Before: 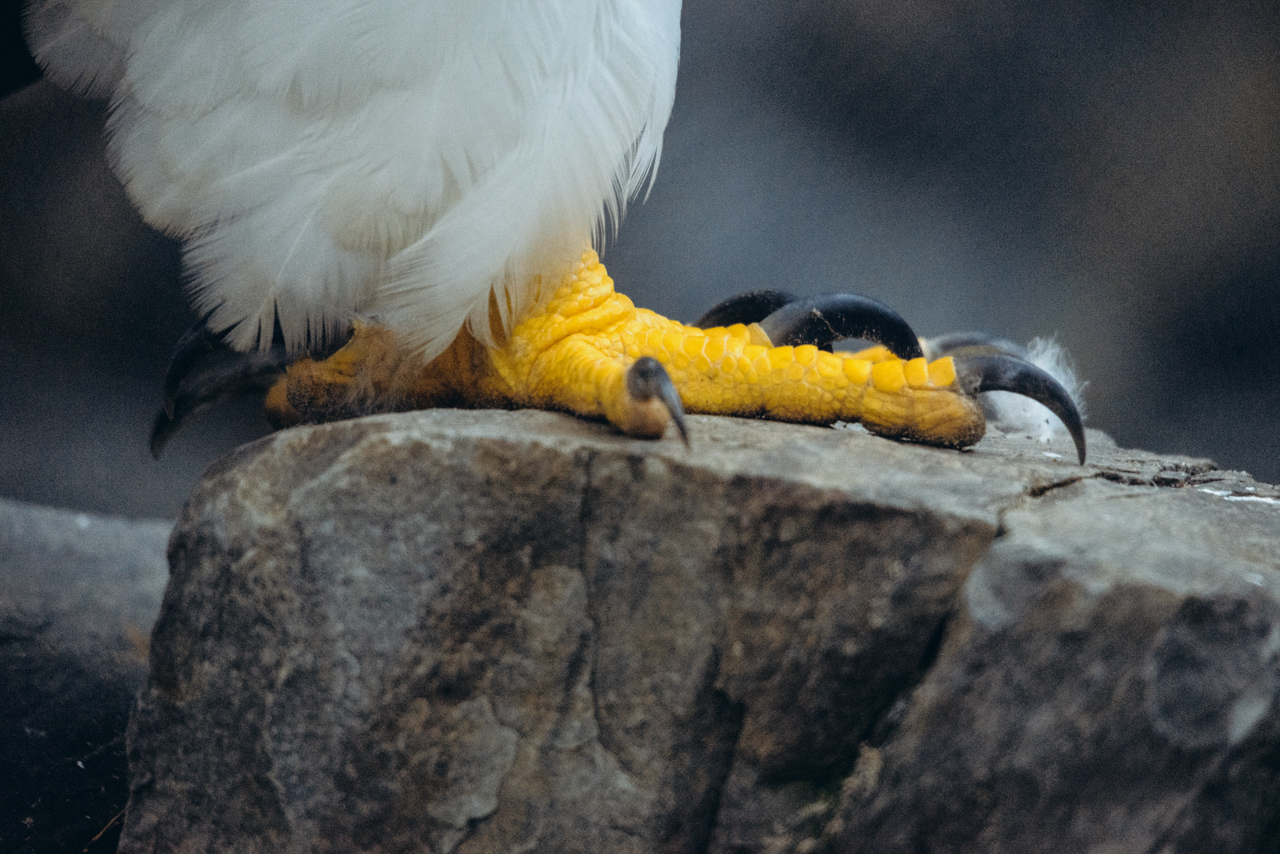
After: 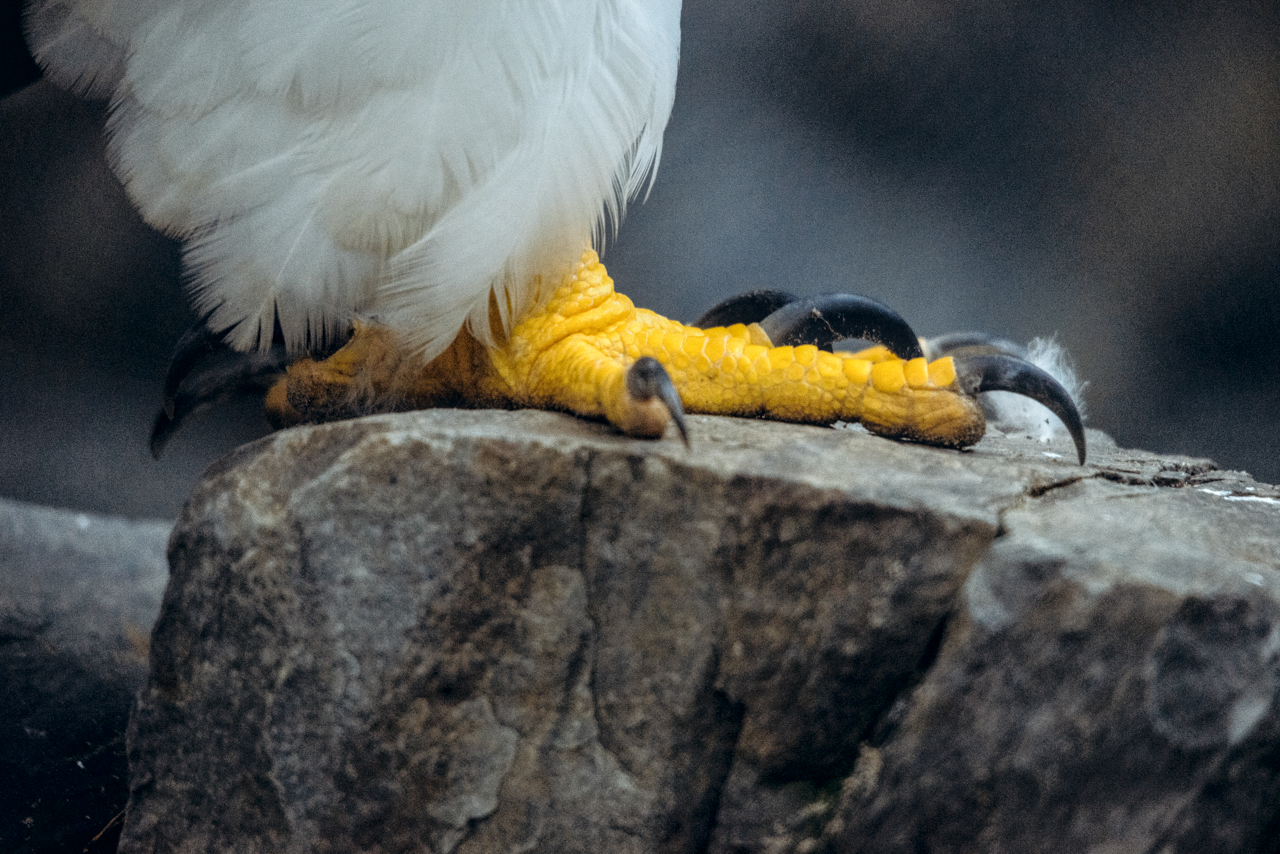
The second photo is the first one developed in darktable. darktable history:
shadows and highlights: shadows -28.29, highlights 29.66
local contrast: on, module defaults
